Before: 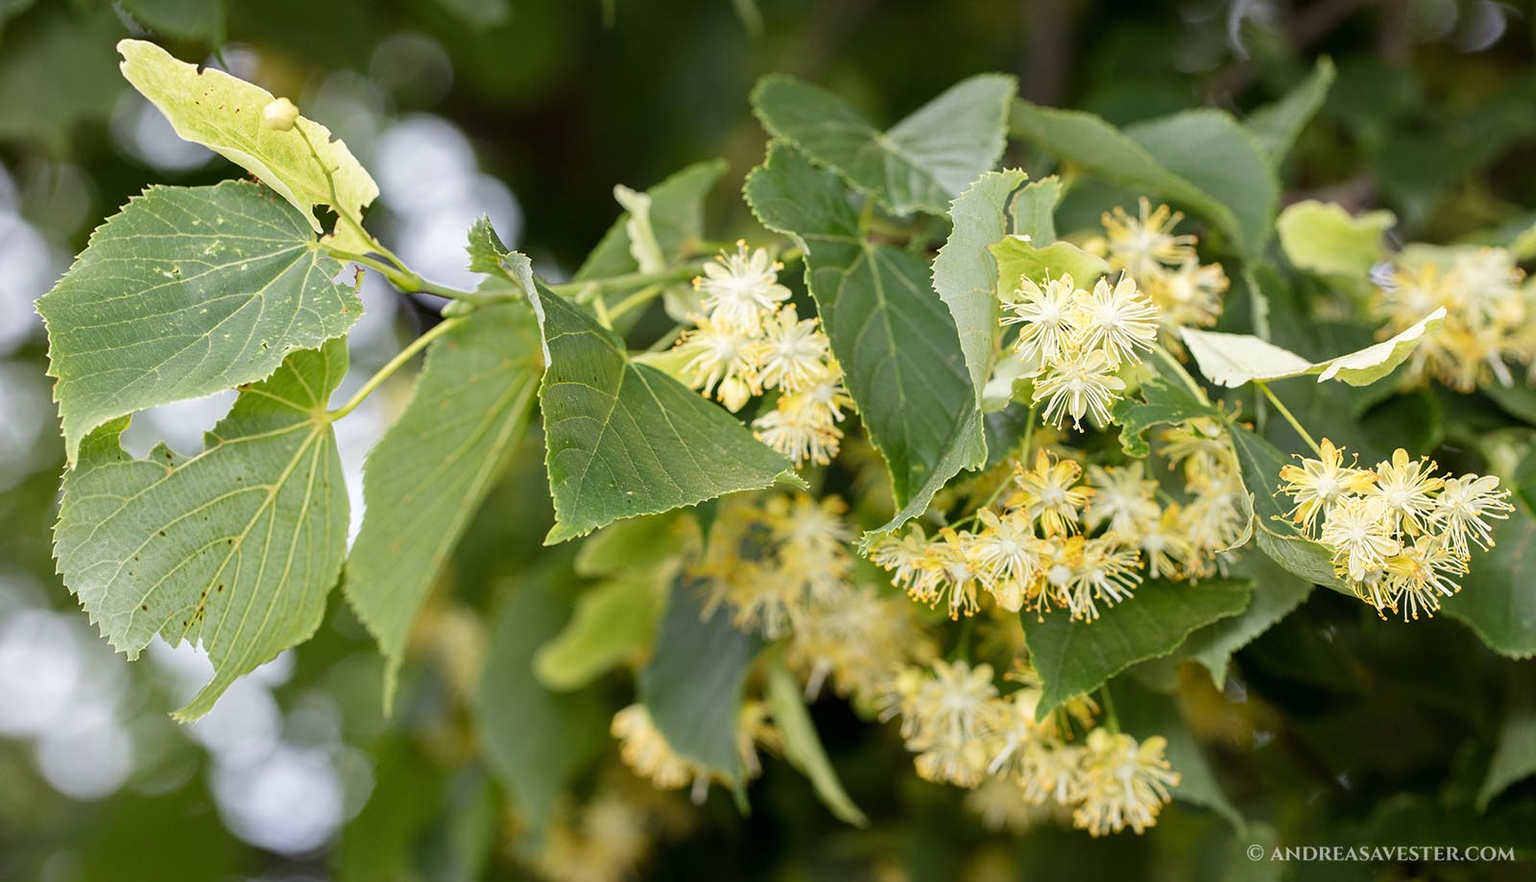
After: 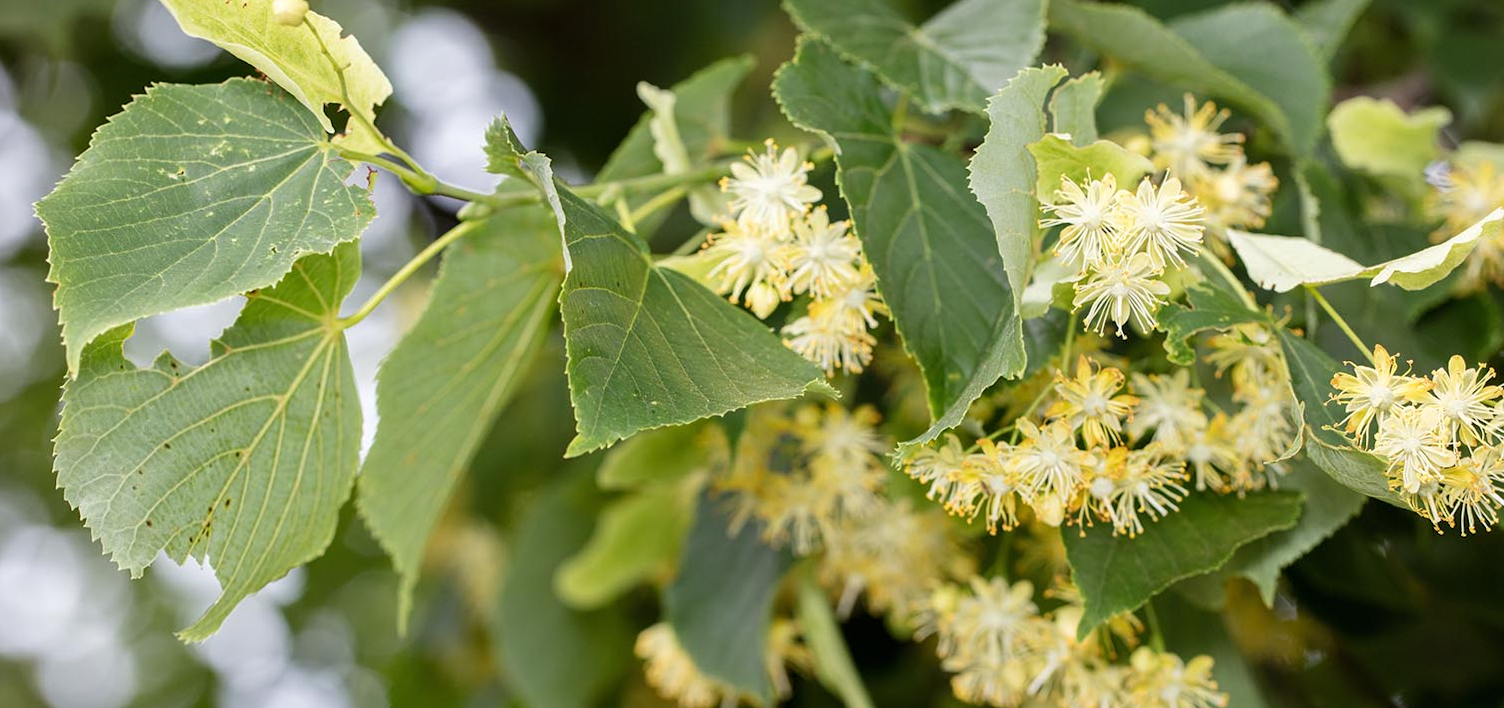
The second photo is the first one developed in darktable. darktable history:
crop and rotate: angle 0.098°, top 12.056%, right 5.712%, bottom 10.621%
